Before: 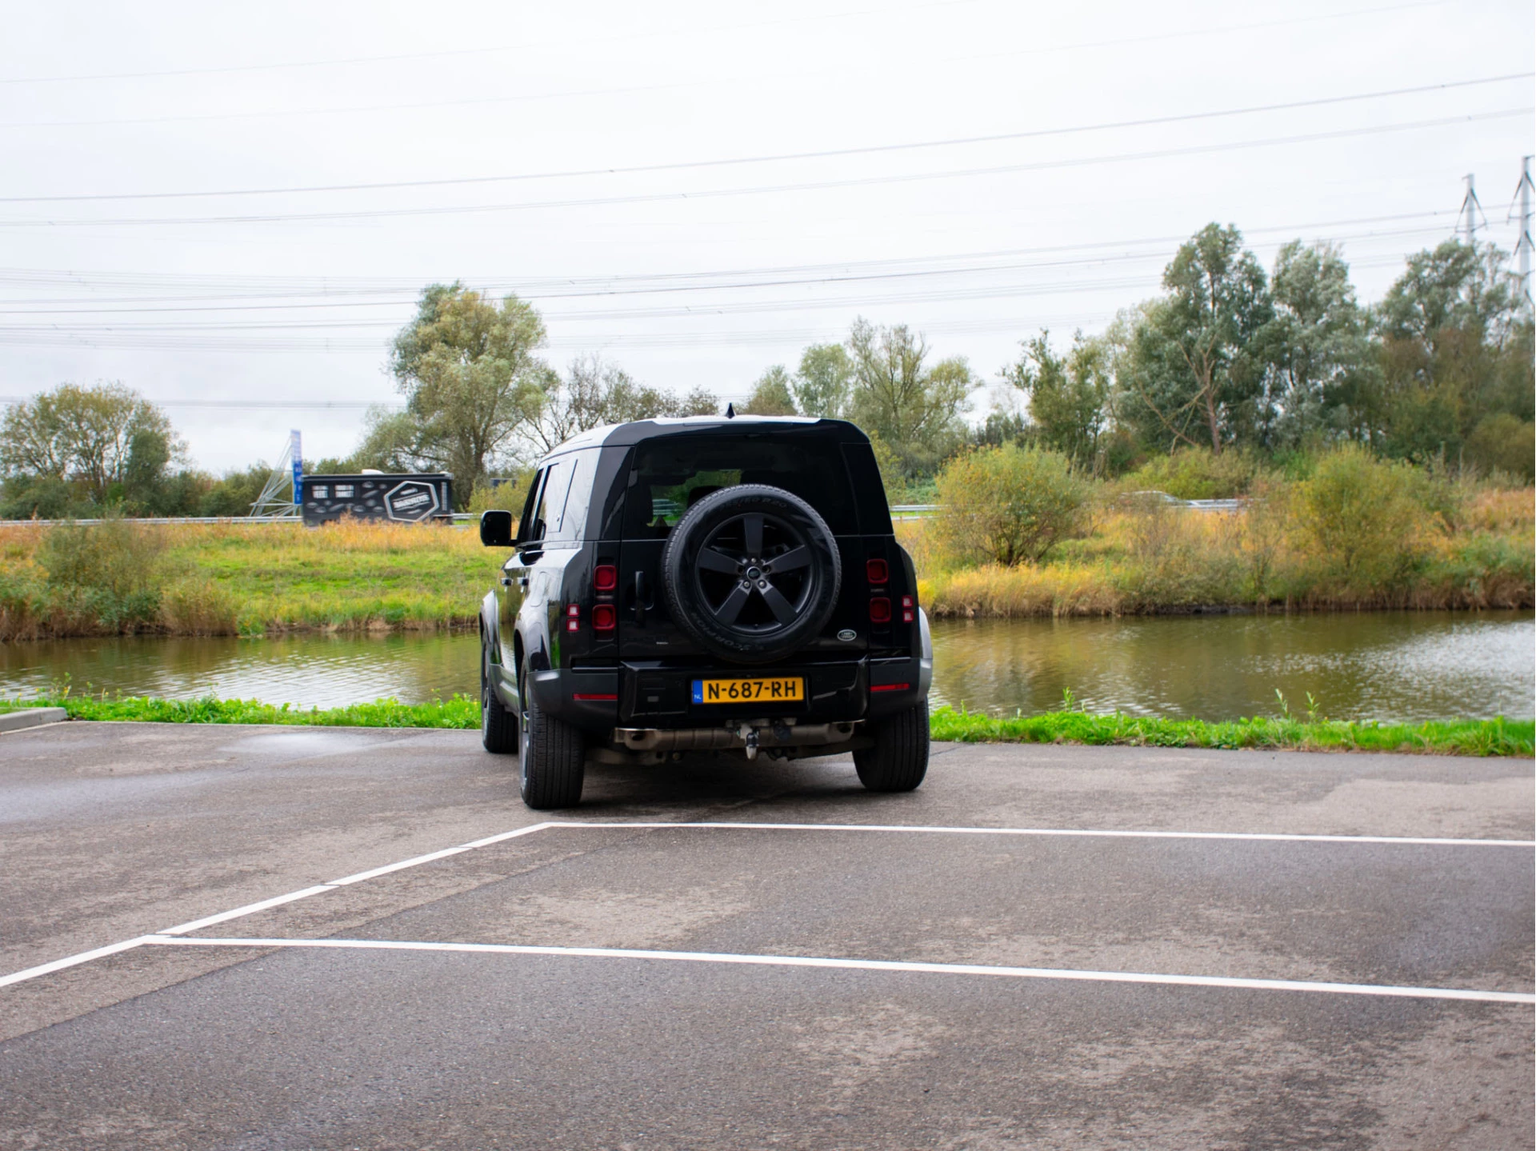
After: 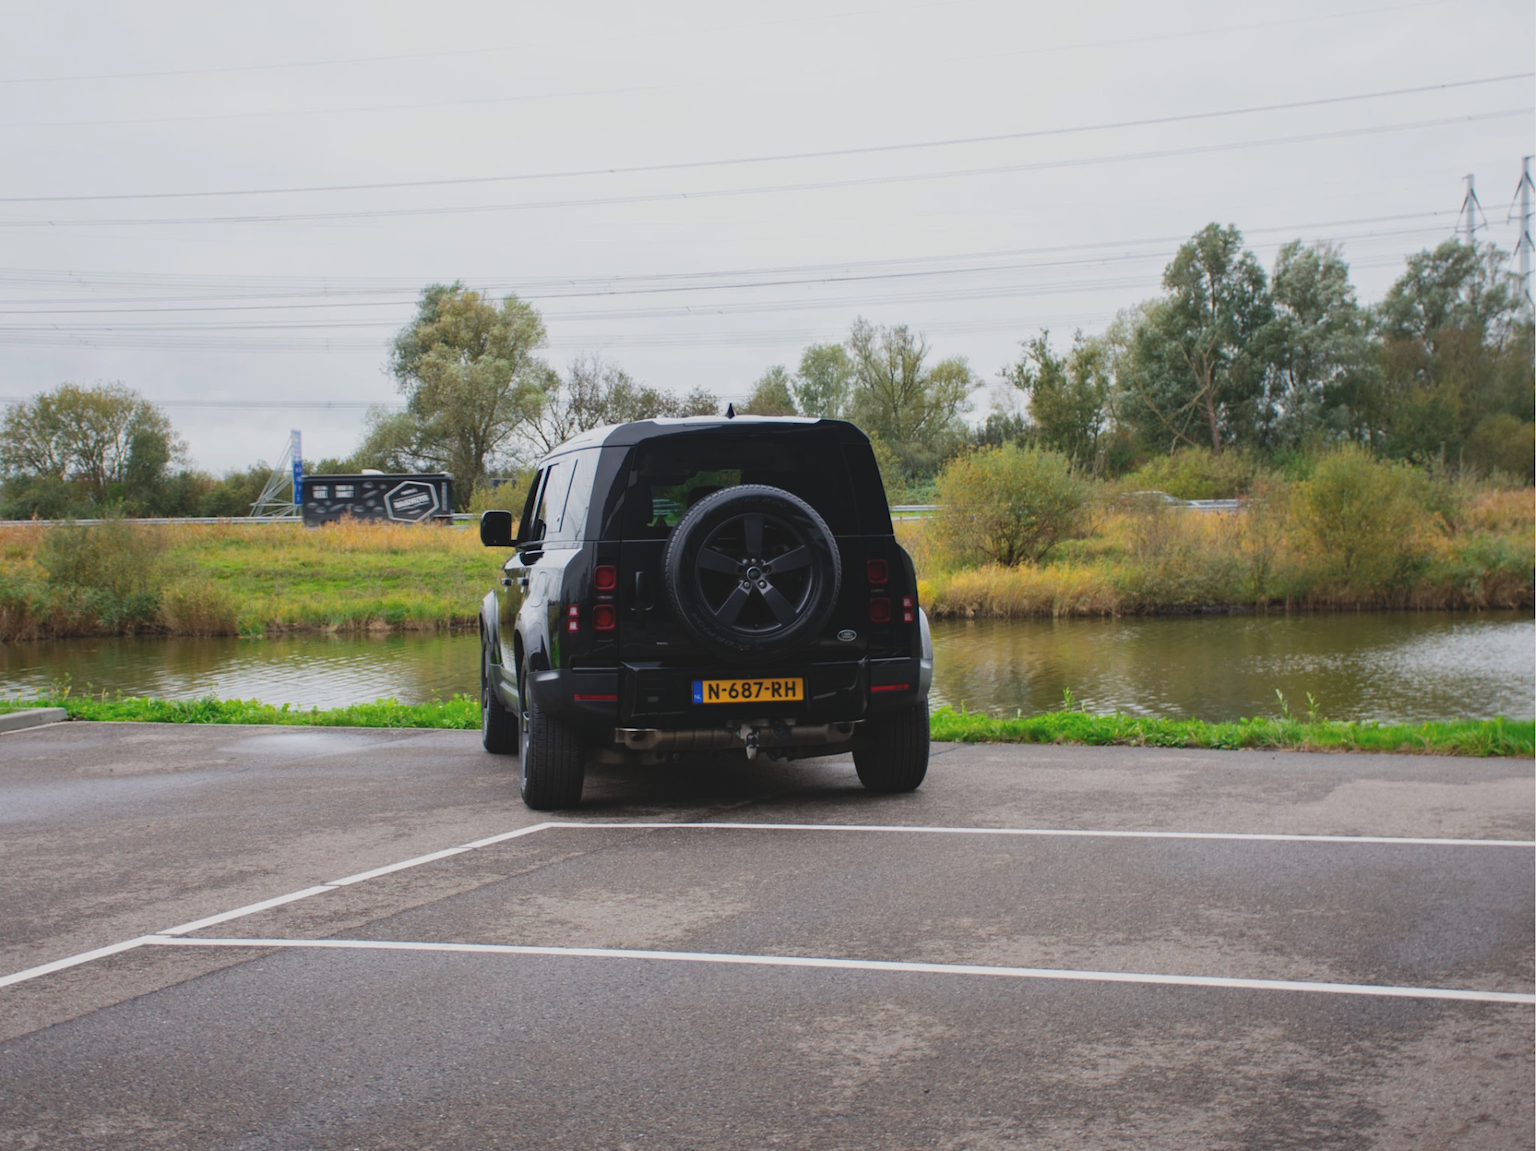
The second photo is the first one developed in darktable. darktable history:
exposure: black level correction -0.015, exposure -0.505 EV, compensate highlight preservation false
